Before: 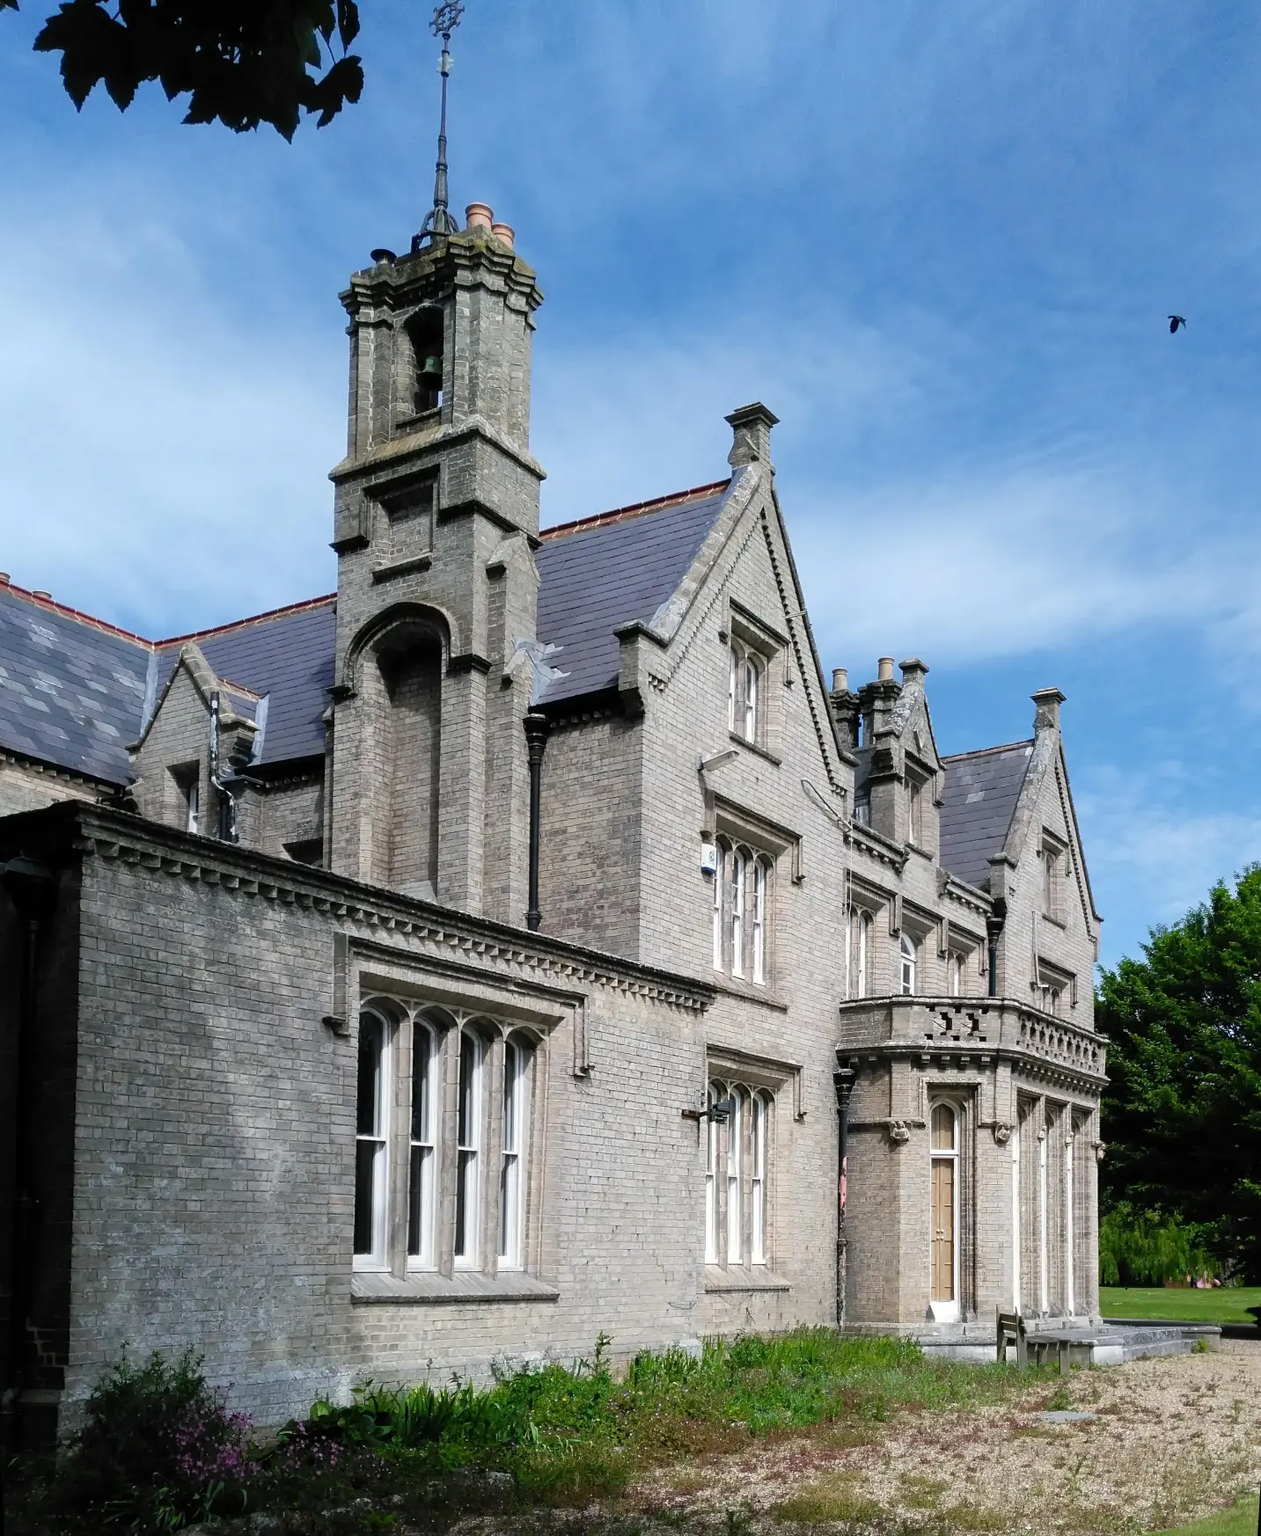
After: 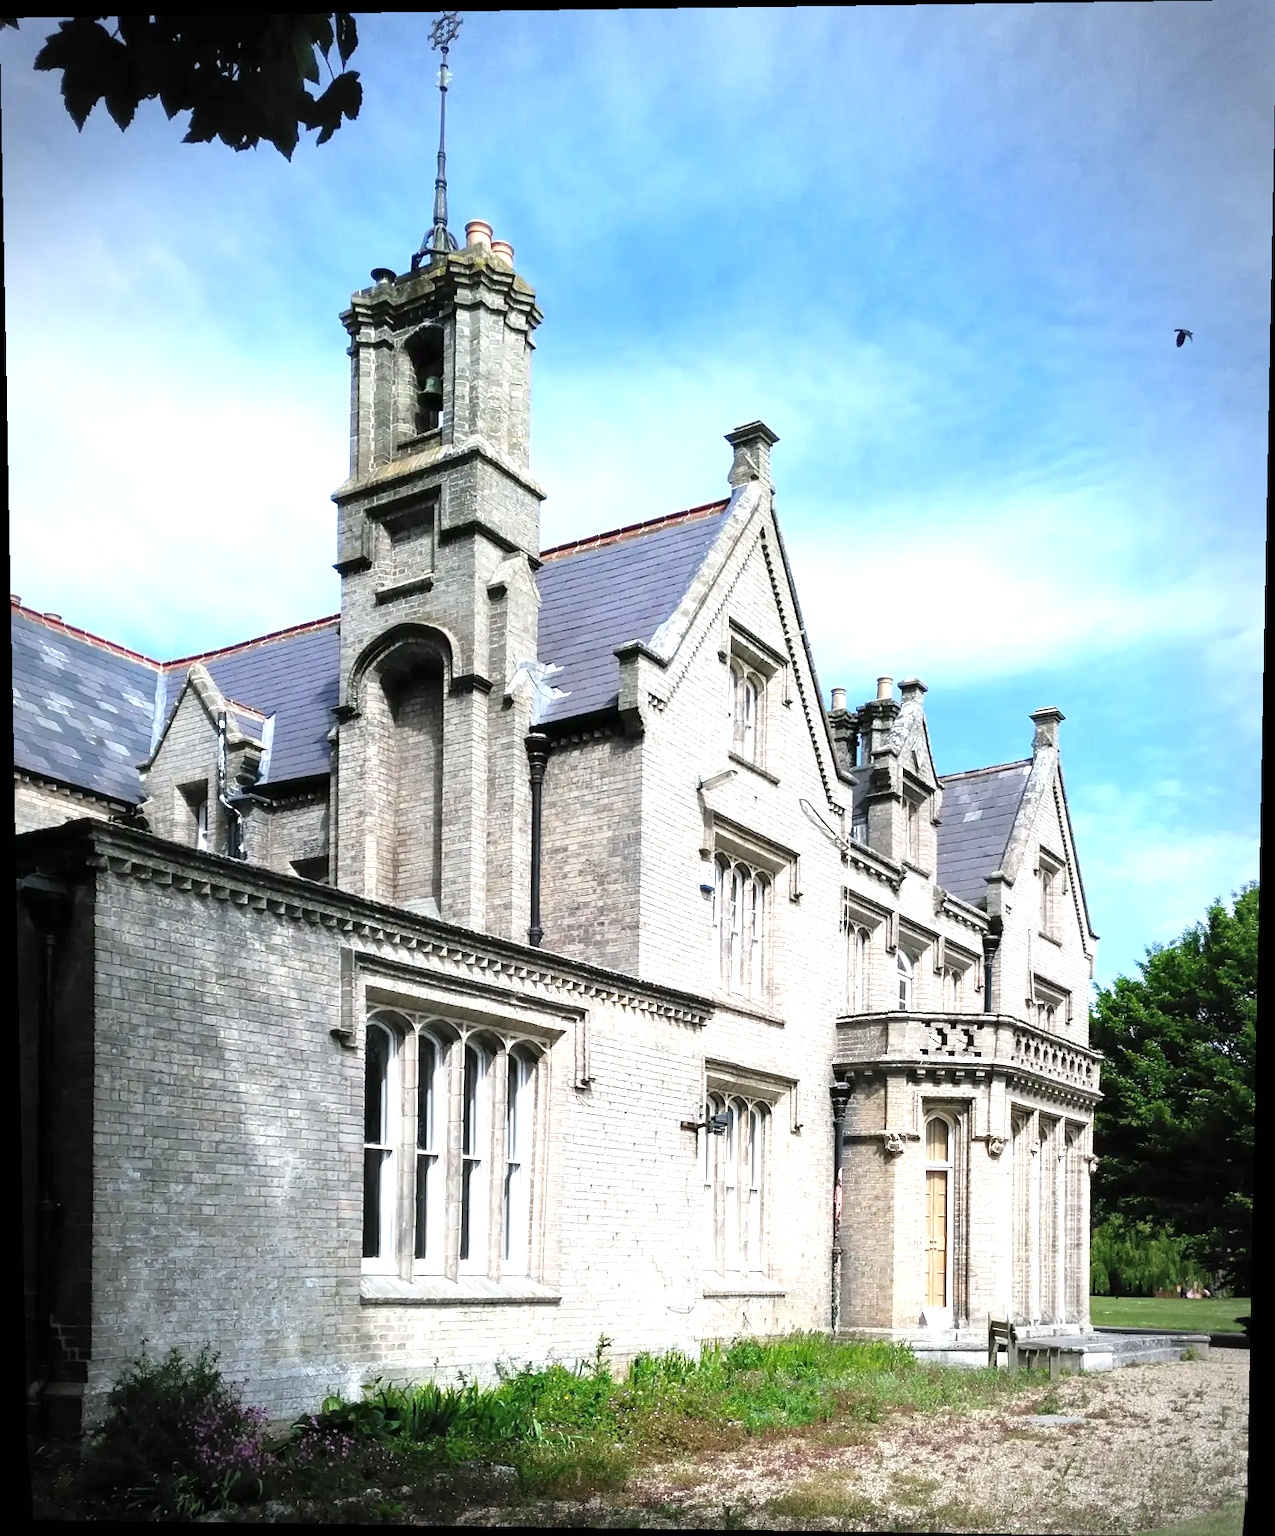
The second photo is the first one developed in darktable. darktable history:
exposure: black level correction 0, exposure 1.1 EV, compensate highlight preservation false
rotate and perspective: lens shift (vertical) 0.048, lens shift (horizontal) -0.024, automatic cropping off
vignetting: automatic ratio true
